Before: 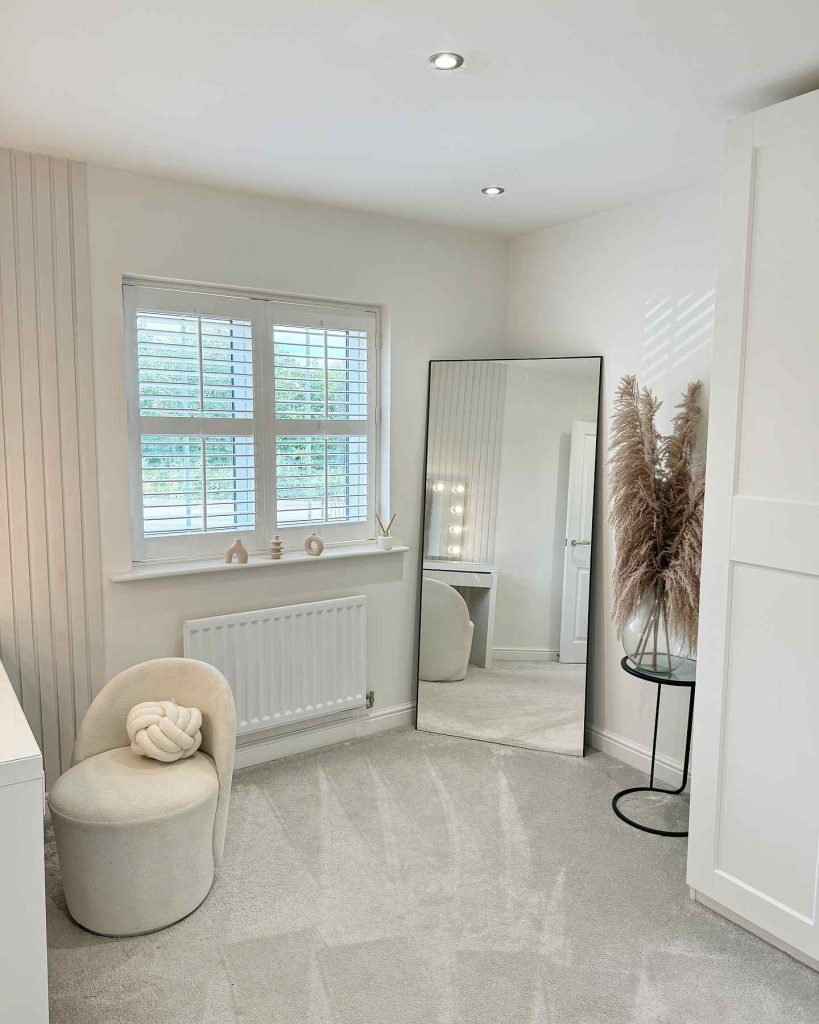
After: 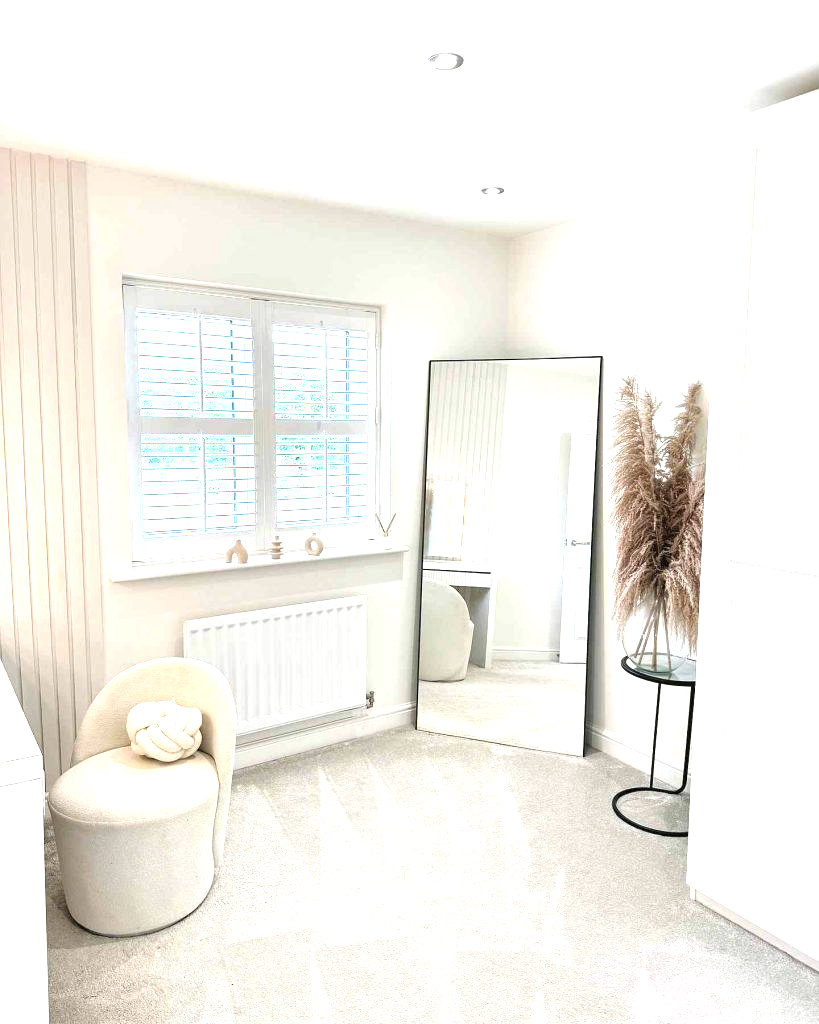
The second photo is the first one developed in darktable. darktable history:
exposure: black level correction 0, exposure 1.2 EV, compensate exposure bias true, compensate highlight preservation false
white balance: red 1.004, blue 1.024
